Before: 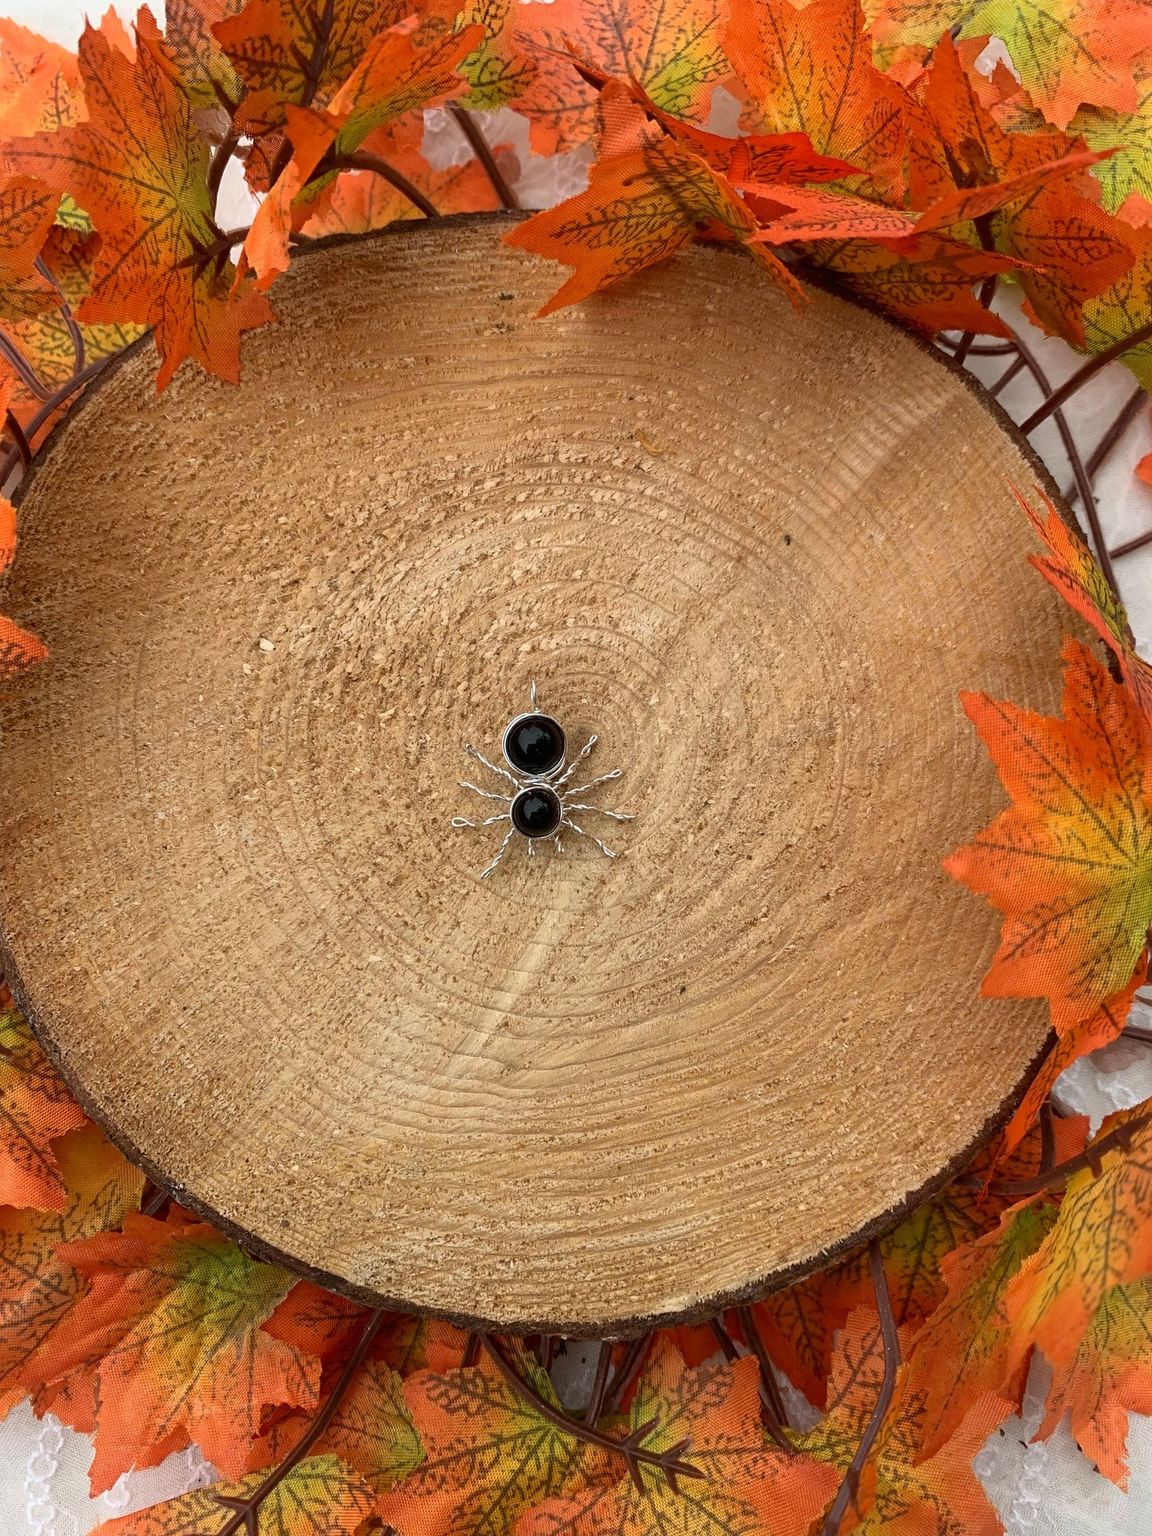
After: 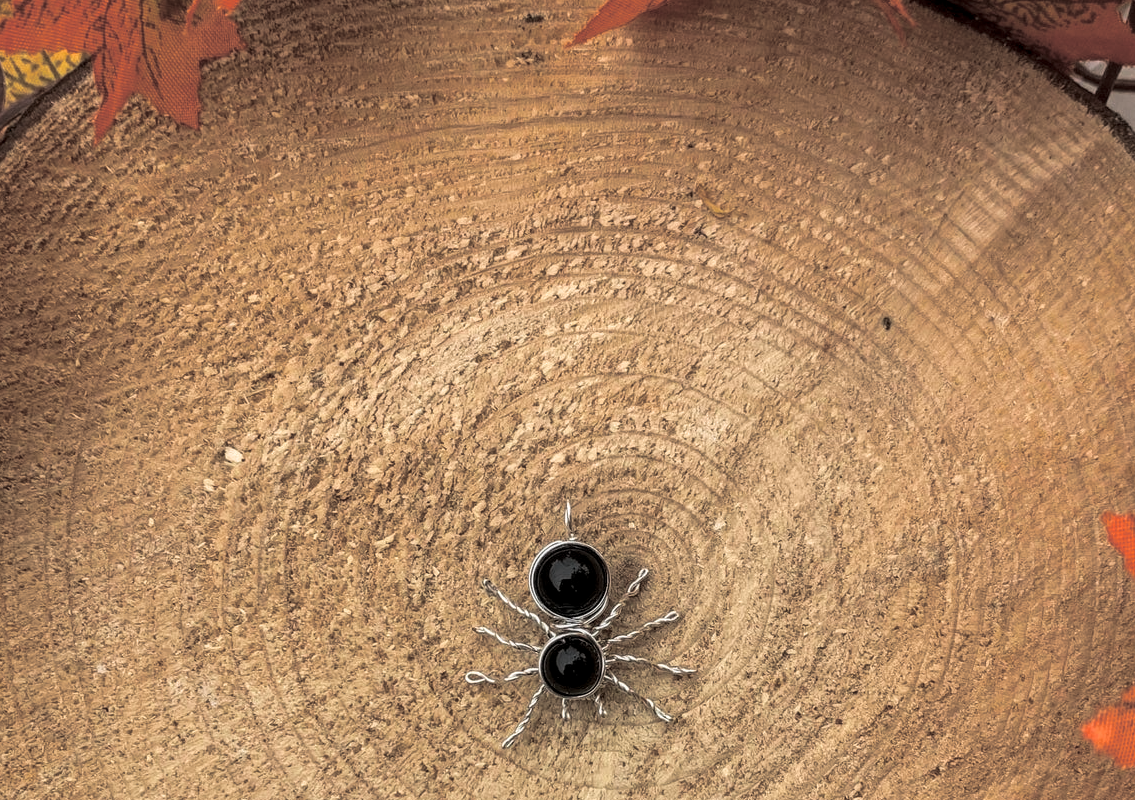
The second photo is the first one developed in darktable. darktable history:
local contrast: on, module defaults
crop: left 7.036%, top 18.398%, right 14.379%, bottom 40.043%
split-toning: shadows › hue 36°, shadows › saturation 0.05, highlights › hue 10.8°, highlights › saturation 0.15, compress 40%
tone equalizer: on, module defaults
